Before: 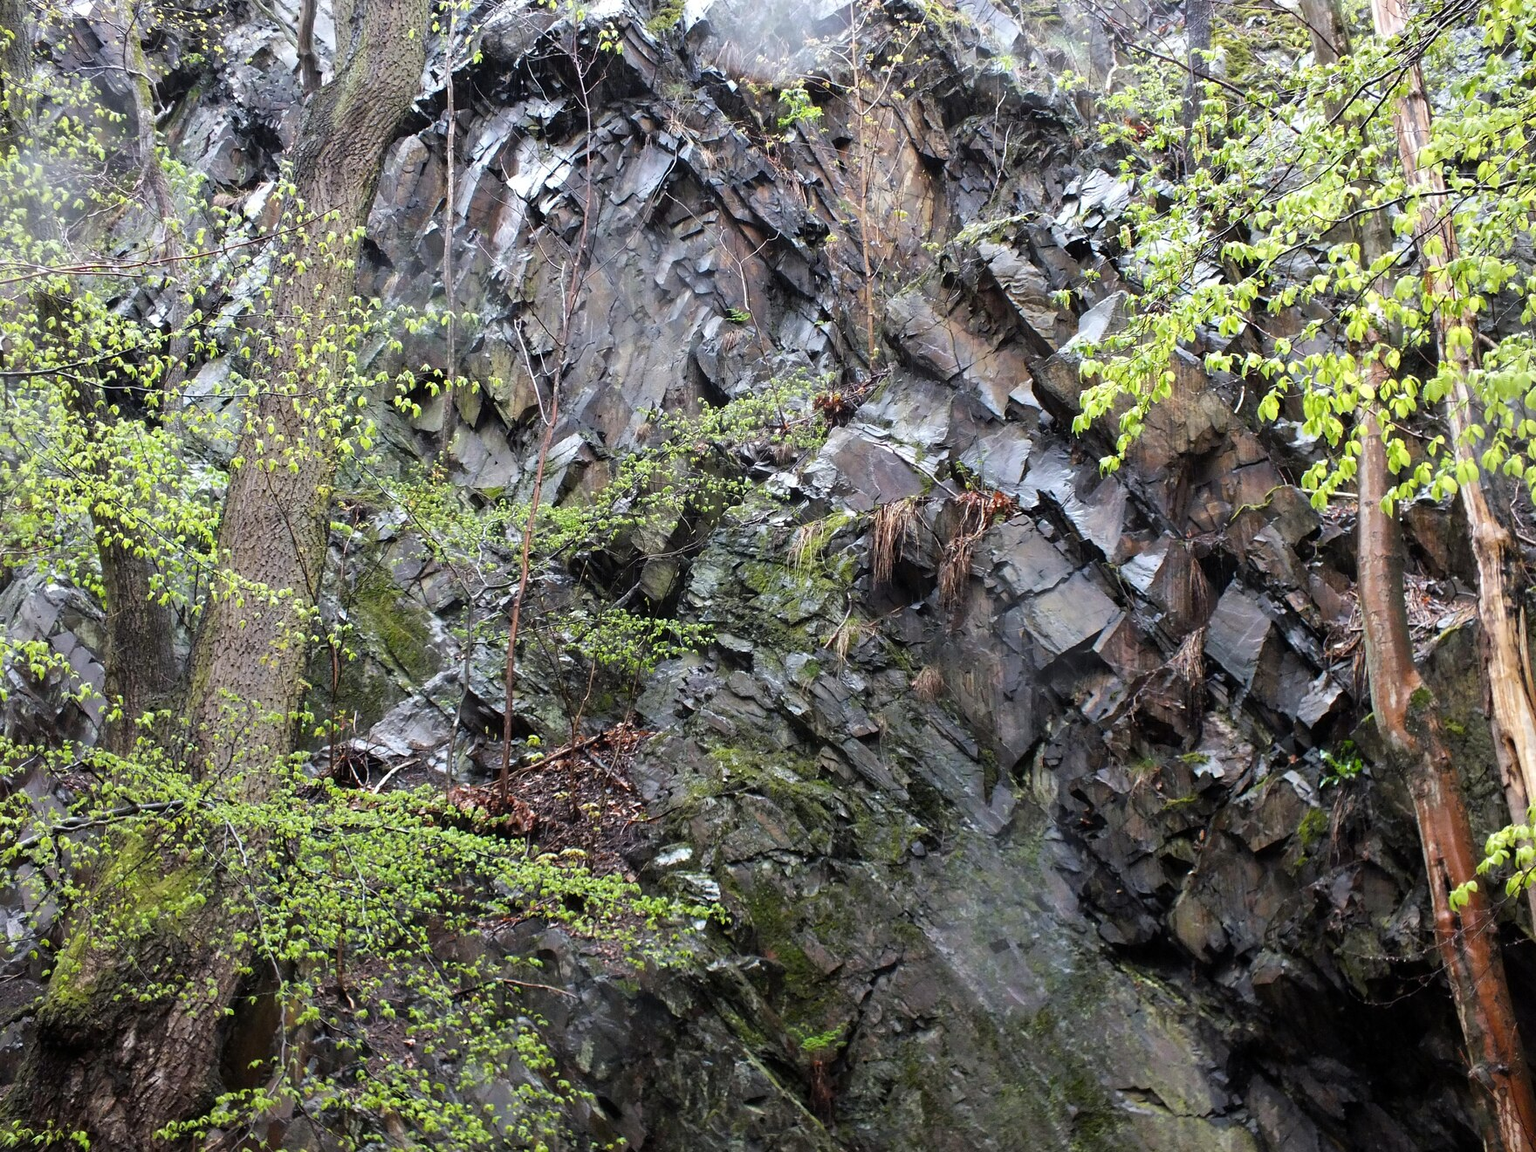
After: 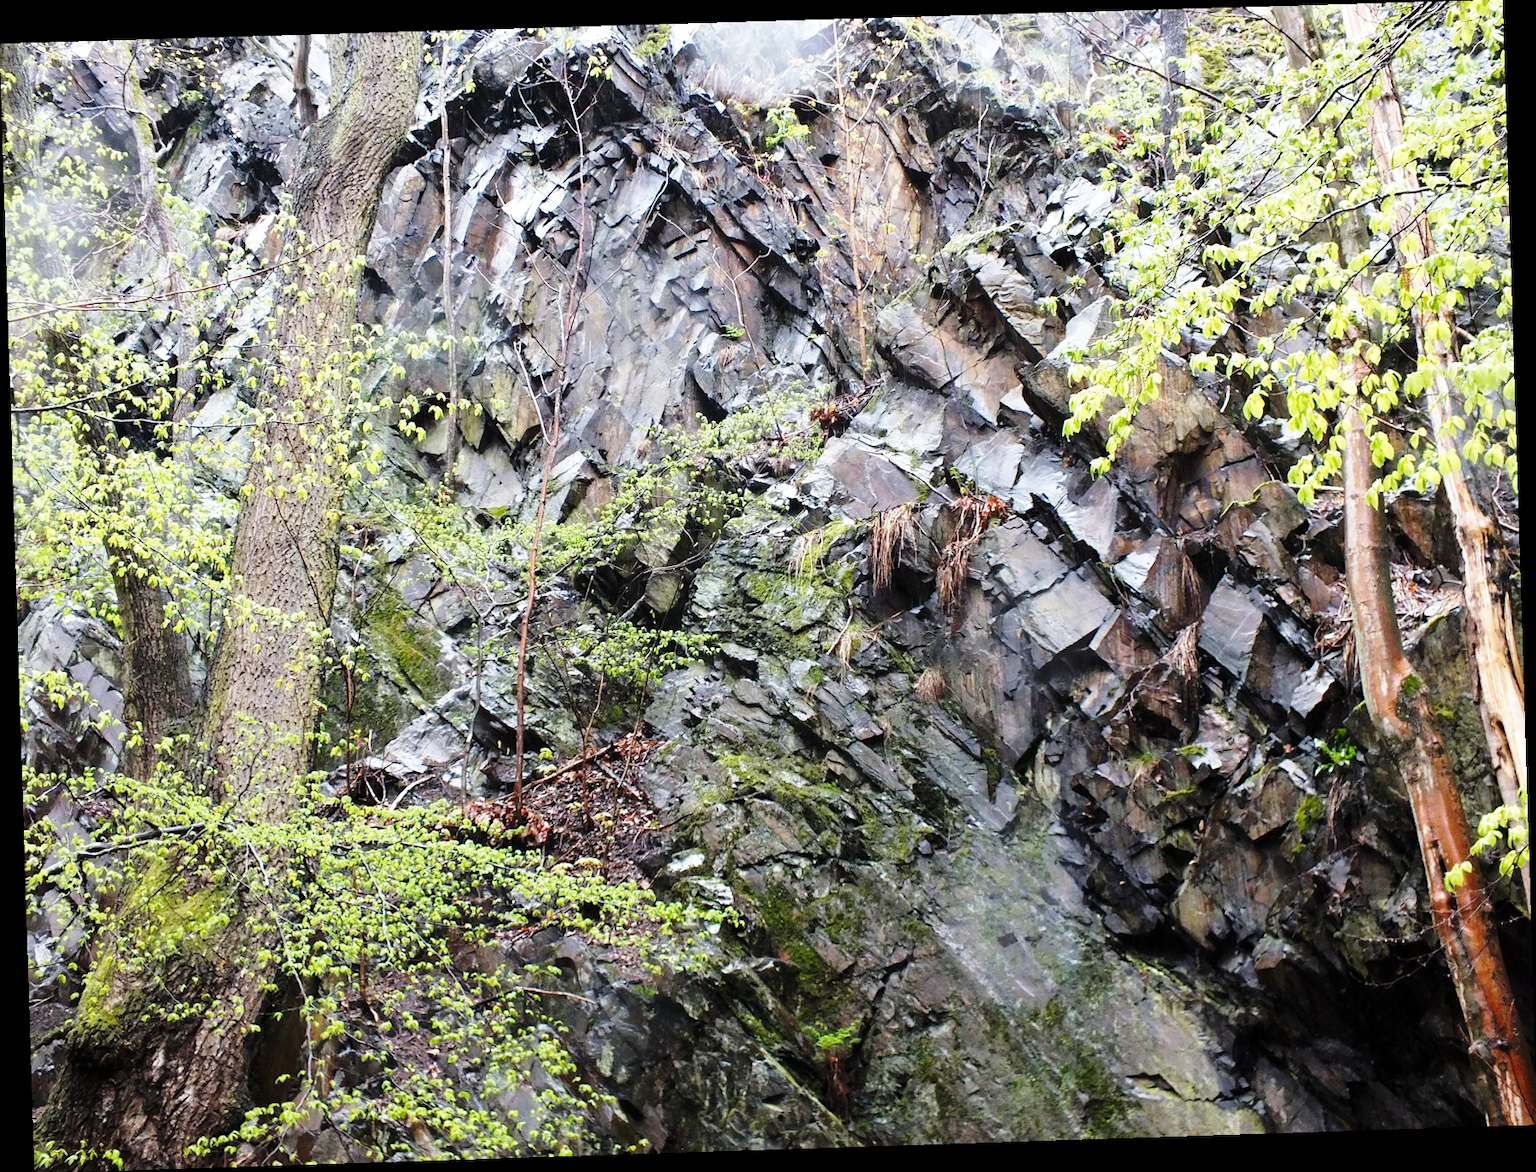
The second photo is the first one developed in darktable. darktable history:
base curve: curves: ch0 [(0, 0) (0.028, 0.03) (0.121, 0.232) (0.46, 0.748) (0.859, 0.968) (1, 1)], preserve colors none
rotate and perspective: rotation -1.77°, lens shift (horizontal) 0.004, automatic cropping off
